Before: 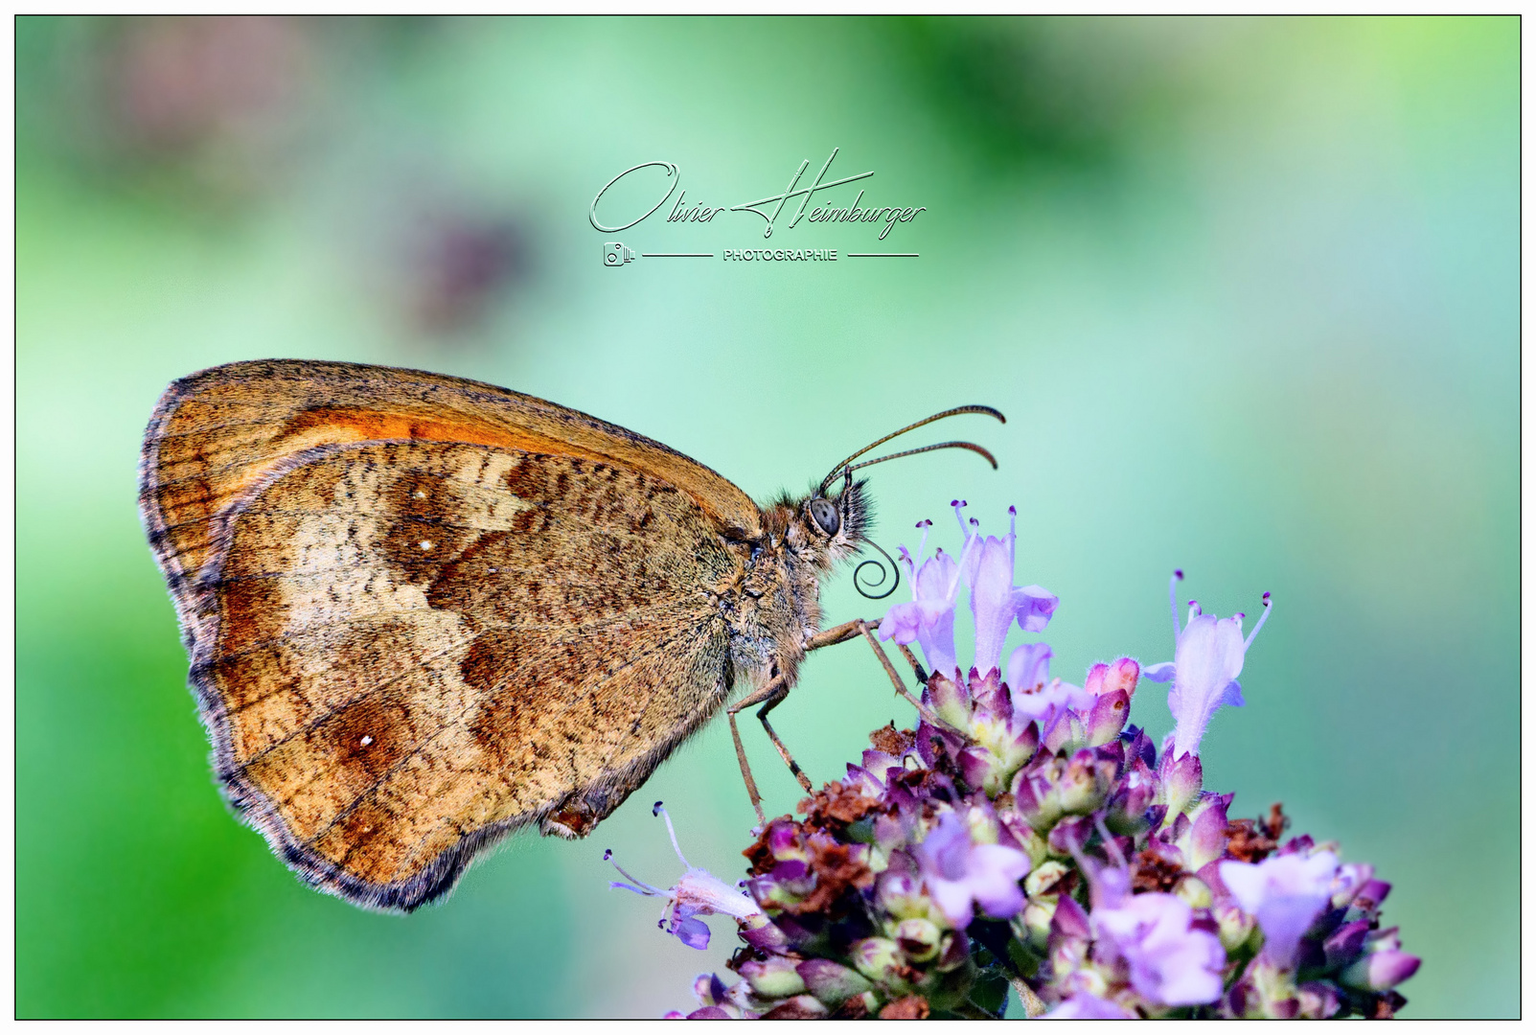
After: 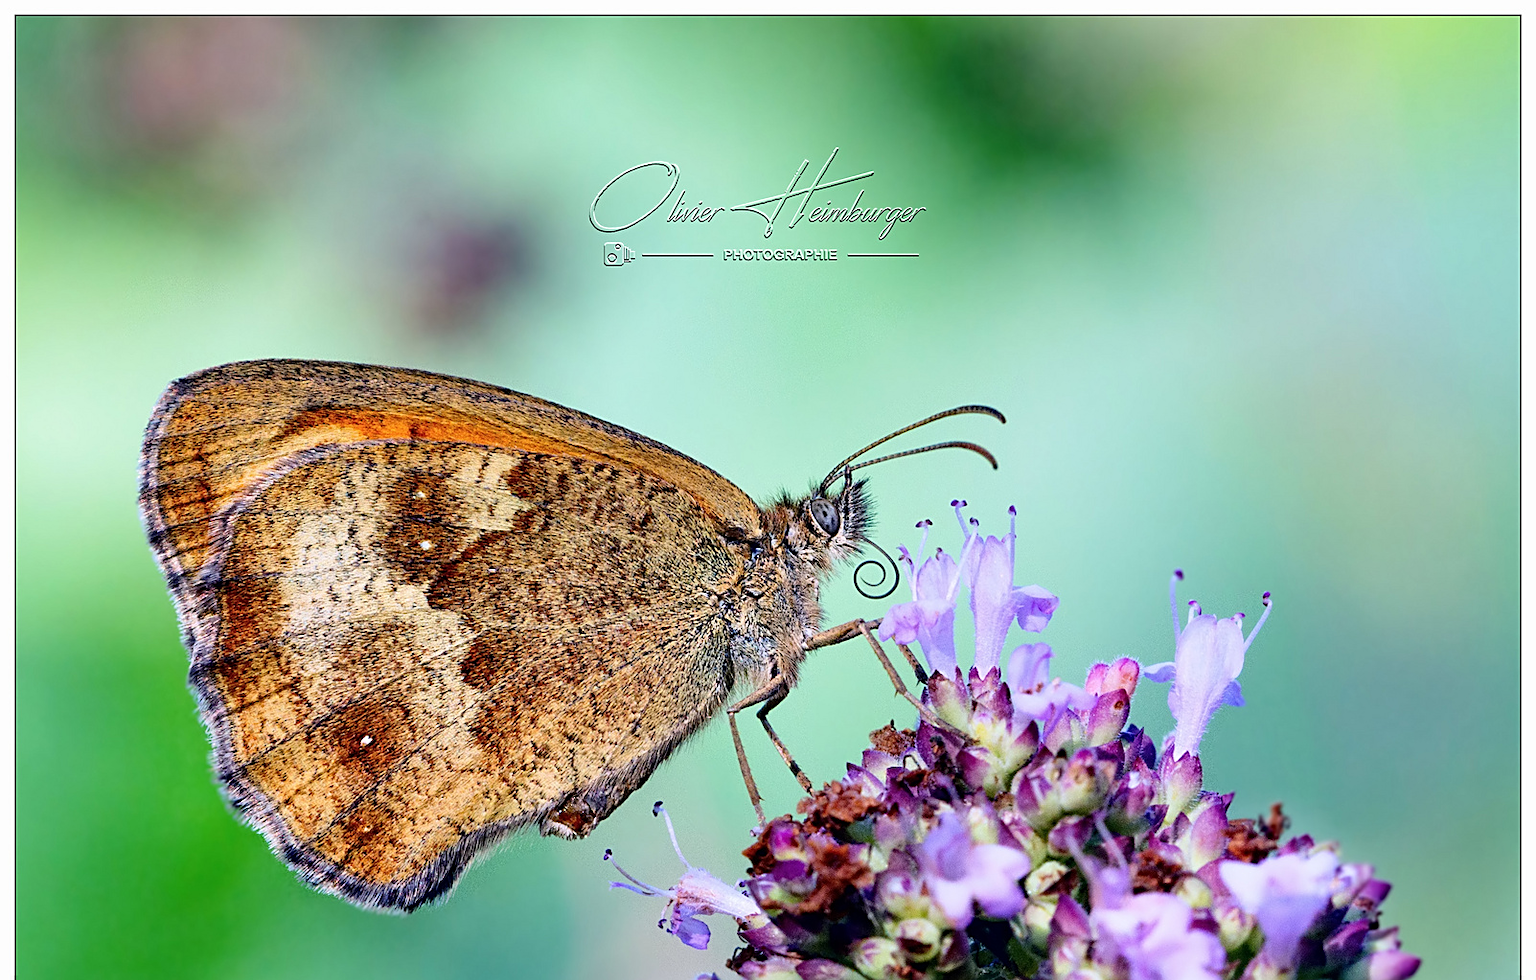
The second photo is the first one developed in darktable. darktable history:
sharpen: on, module defaults
crop and rotate: top 0.002%, bottom 5.23%
